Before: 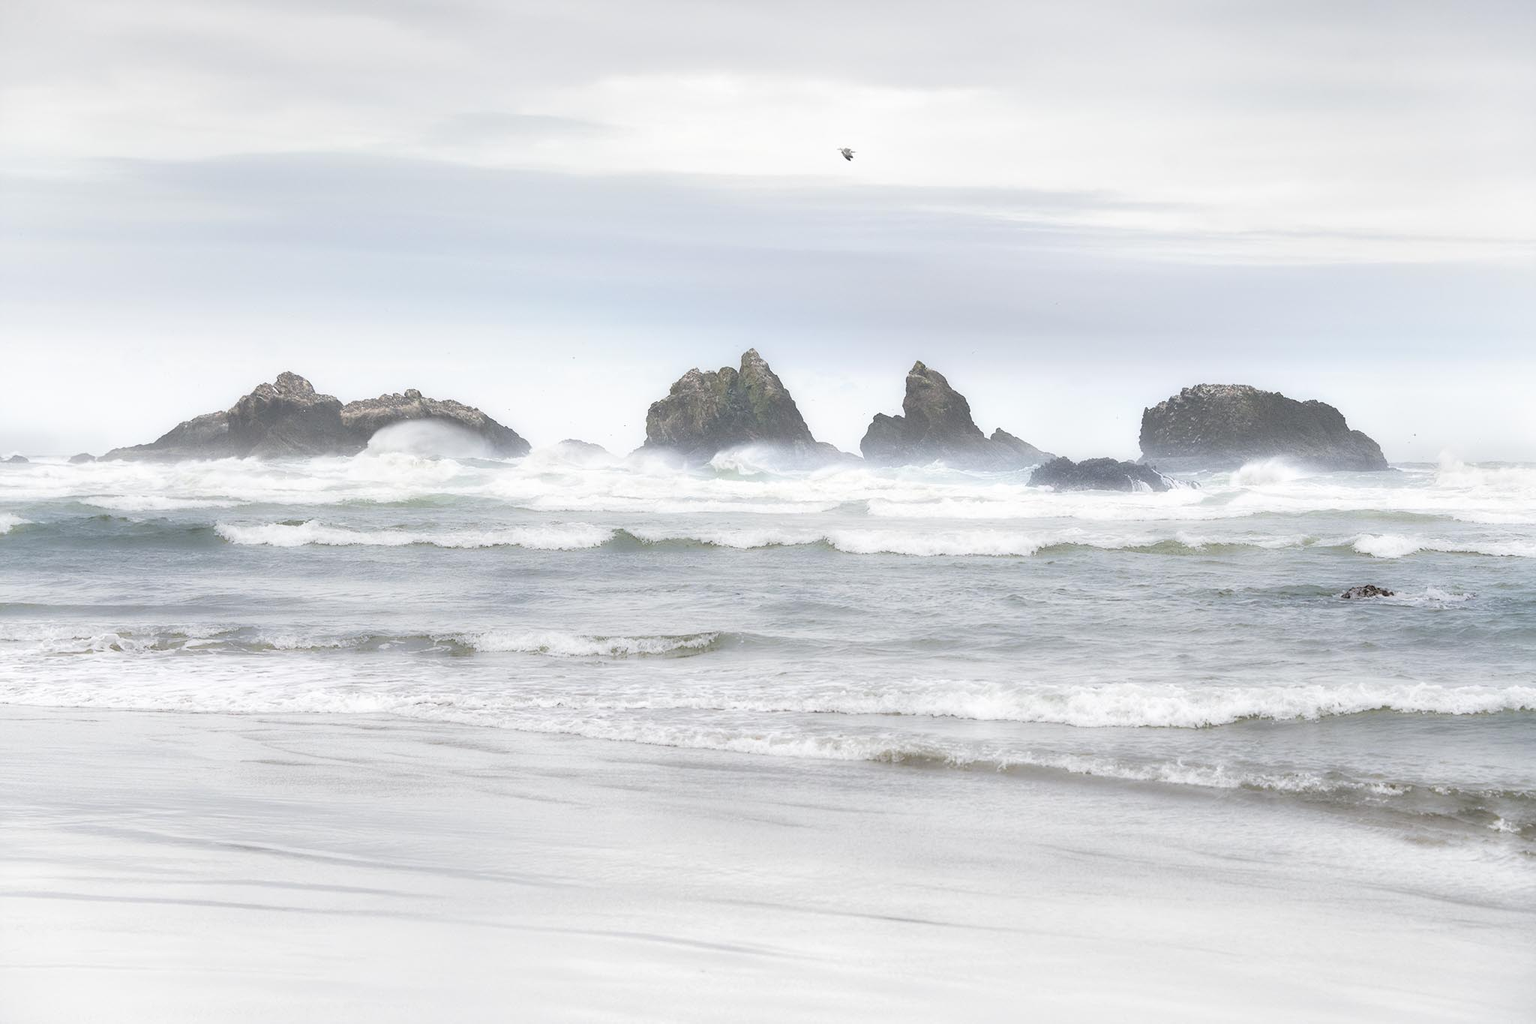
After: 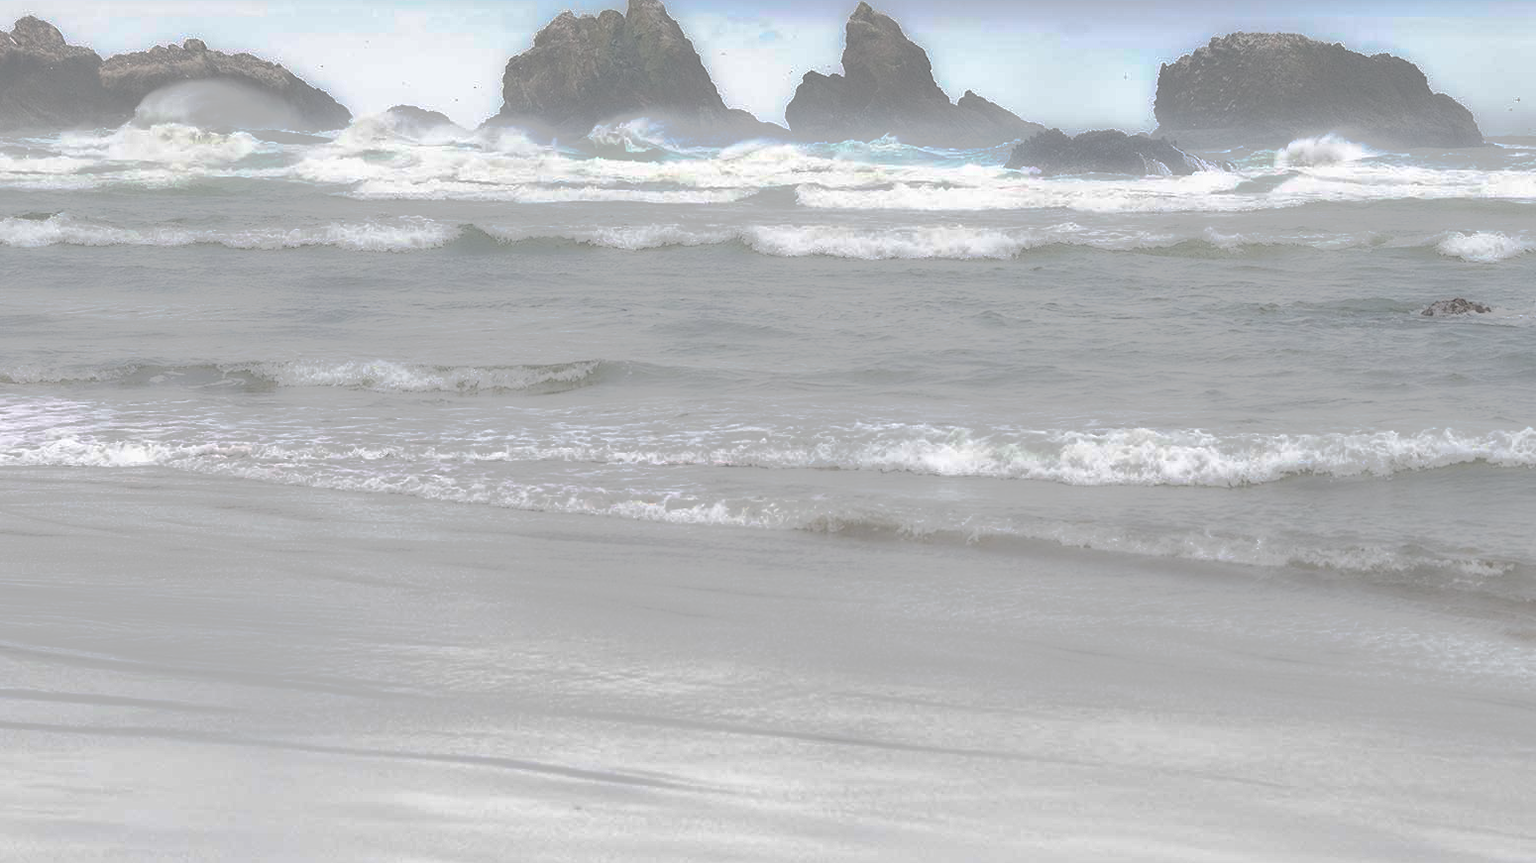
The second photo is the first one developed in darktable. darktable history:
crop and rotate: left 17.299%, top 35.115%, right 7.015%, bottom 1.024%
tone curve: curves: ch0 [(0, 0) (0.003, 0.322) (0.011, 0.327) (0.025, 0.345) (0.044, 0.365) (0.069, 0.378) (0.1, 0.391) (0.136, 0.403) (0.177, 0.412) (0.224, 0.429) (0.277, 0.448) (0.335, 0.474) (0.399, 0.503) (0.468, 0.537) (0.543, 0.57) (0.623, 0.61) (0.709, 0.653) (0.801, 0.699) (0.898, 0.75) (1, 1)], preserve colors none
